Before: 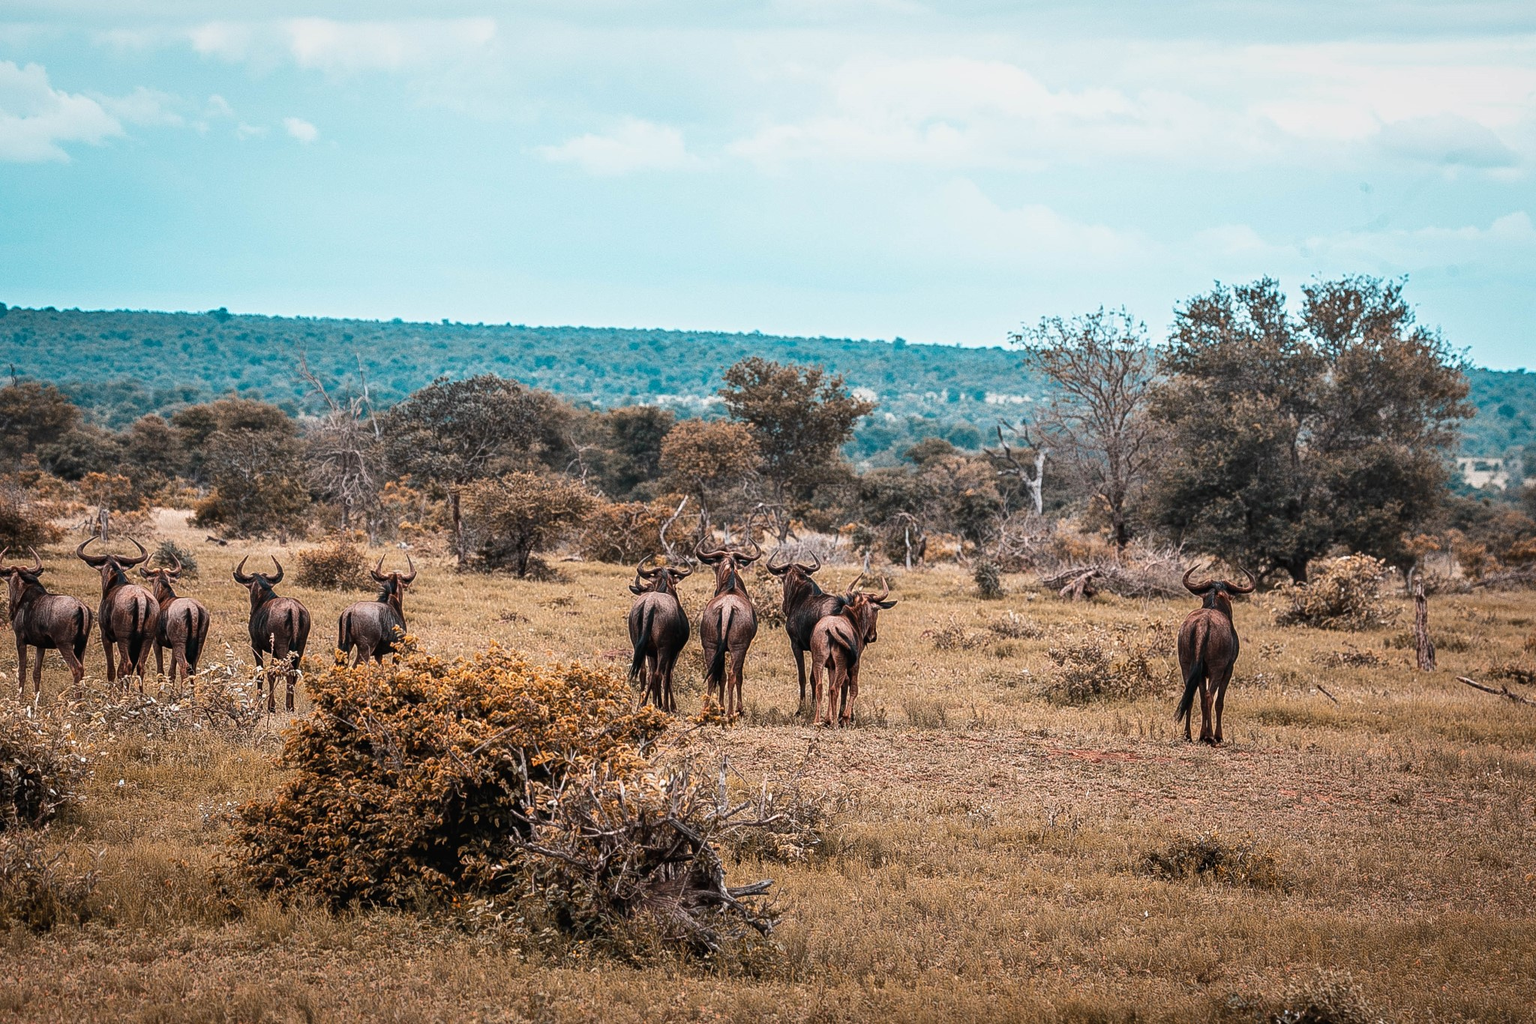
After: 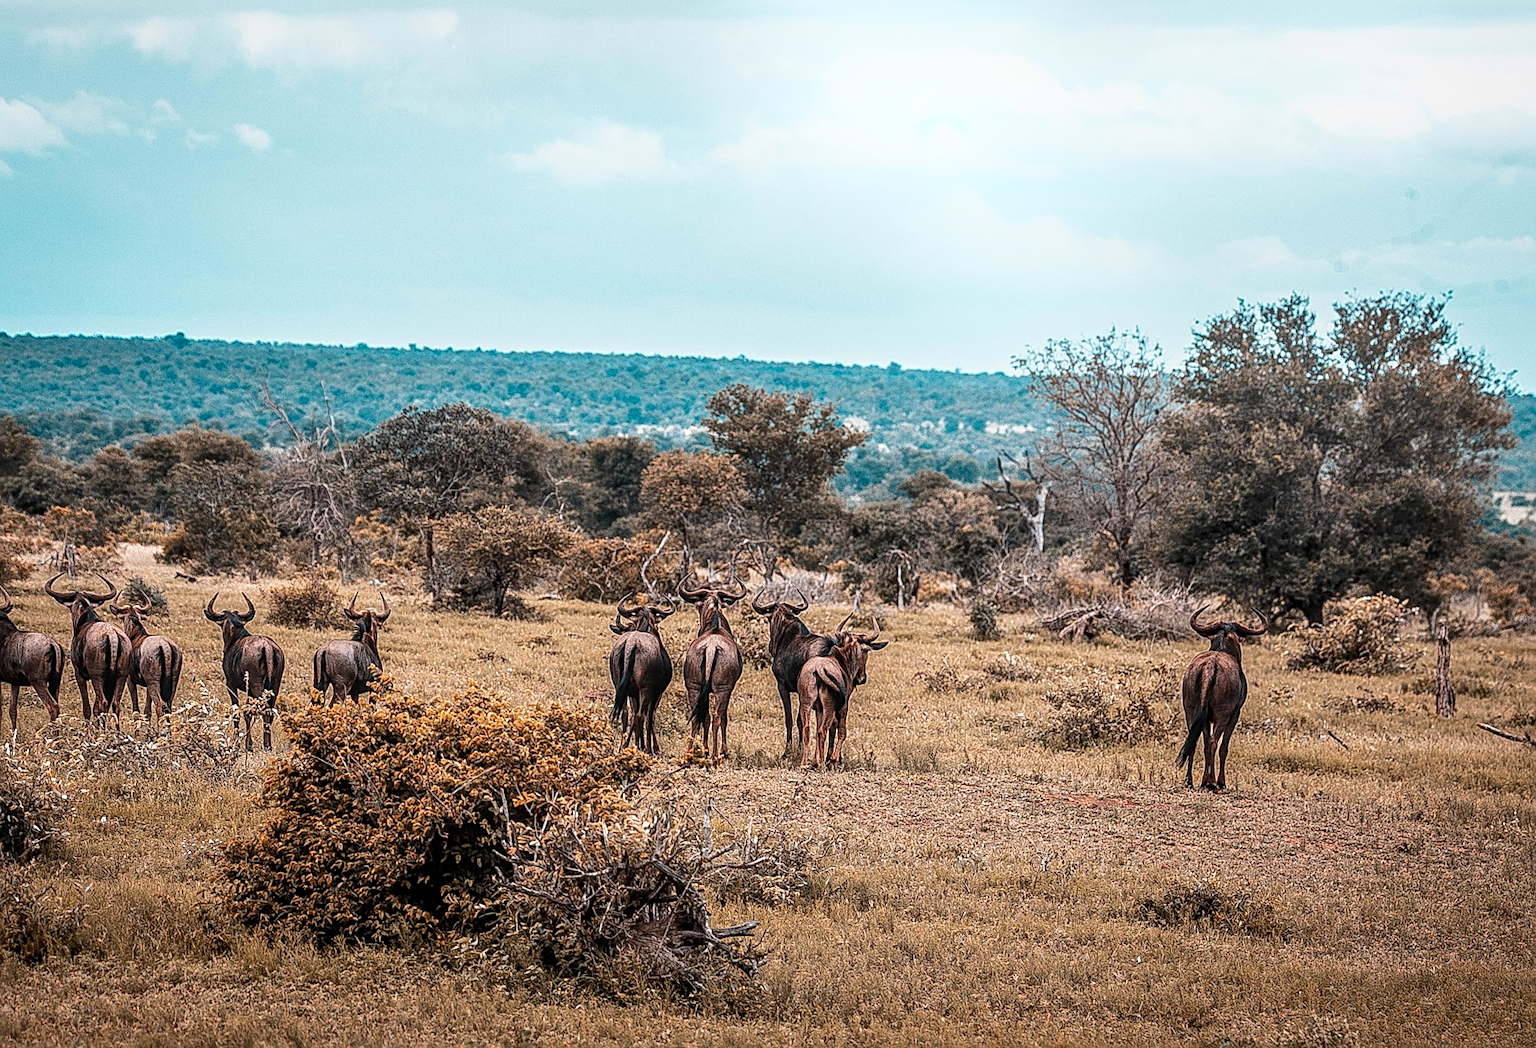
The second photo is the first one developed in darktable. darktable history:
sharpen: on, module defaults
local contrast: on, module defaults
bloom: size 15%, threshold 97%, strength 7%
rotate and perspective: rotation 0.074°, lens shift (vertical) 0.096, lens shift (horizontal) -0.041, crop left 0.043, crop right 0.952, crop top 0.024, crop bottom 0.979
exposure: black level correction 0.001, compensate highlight preservation false
